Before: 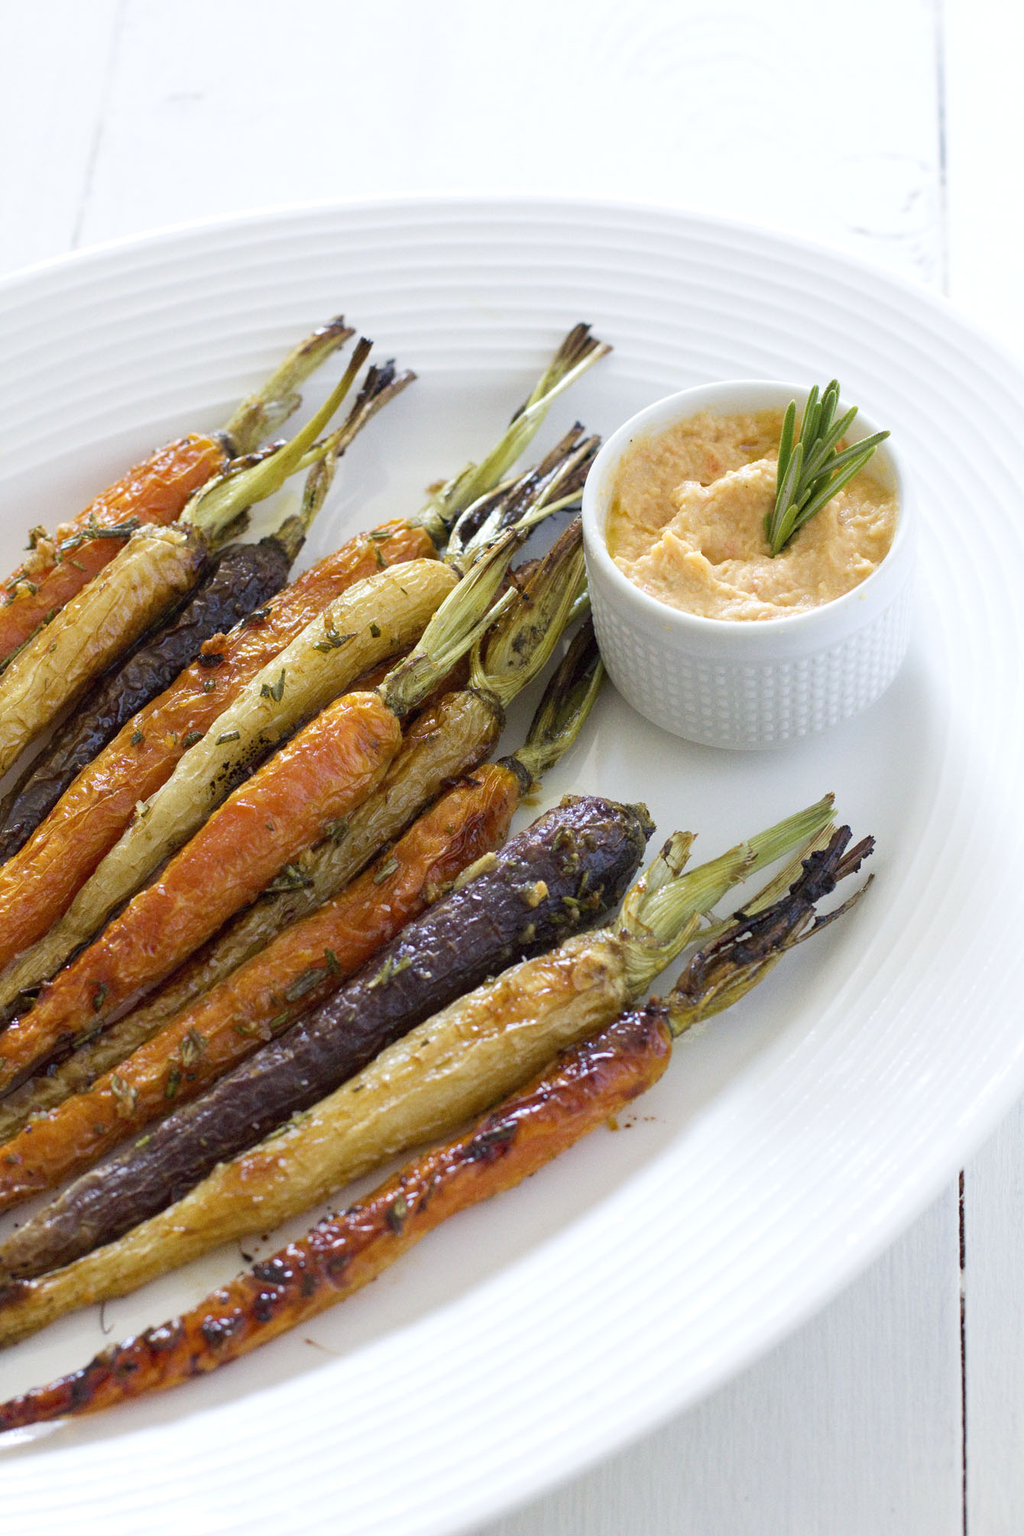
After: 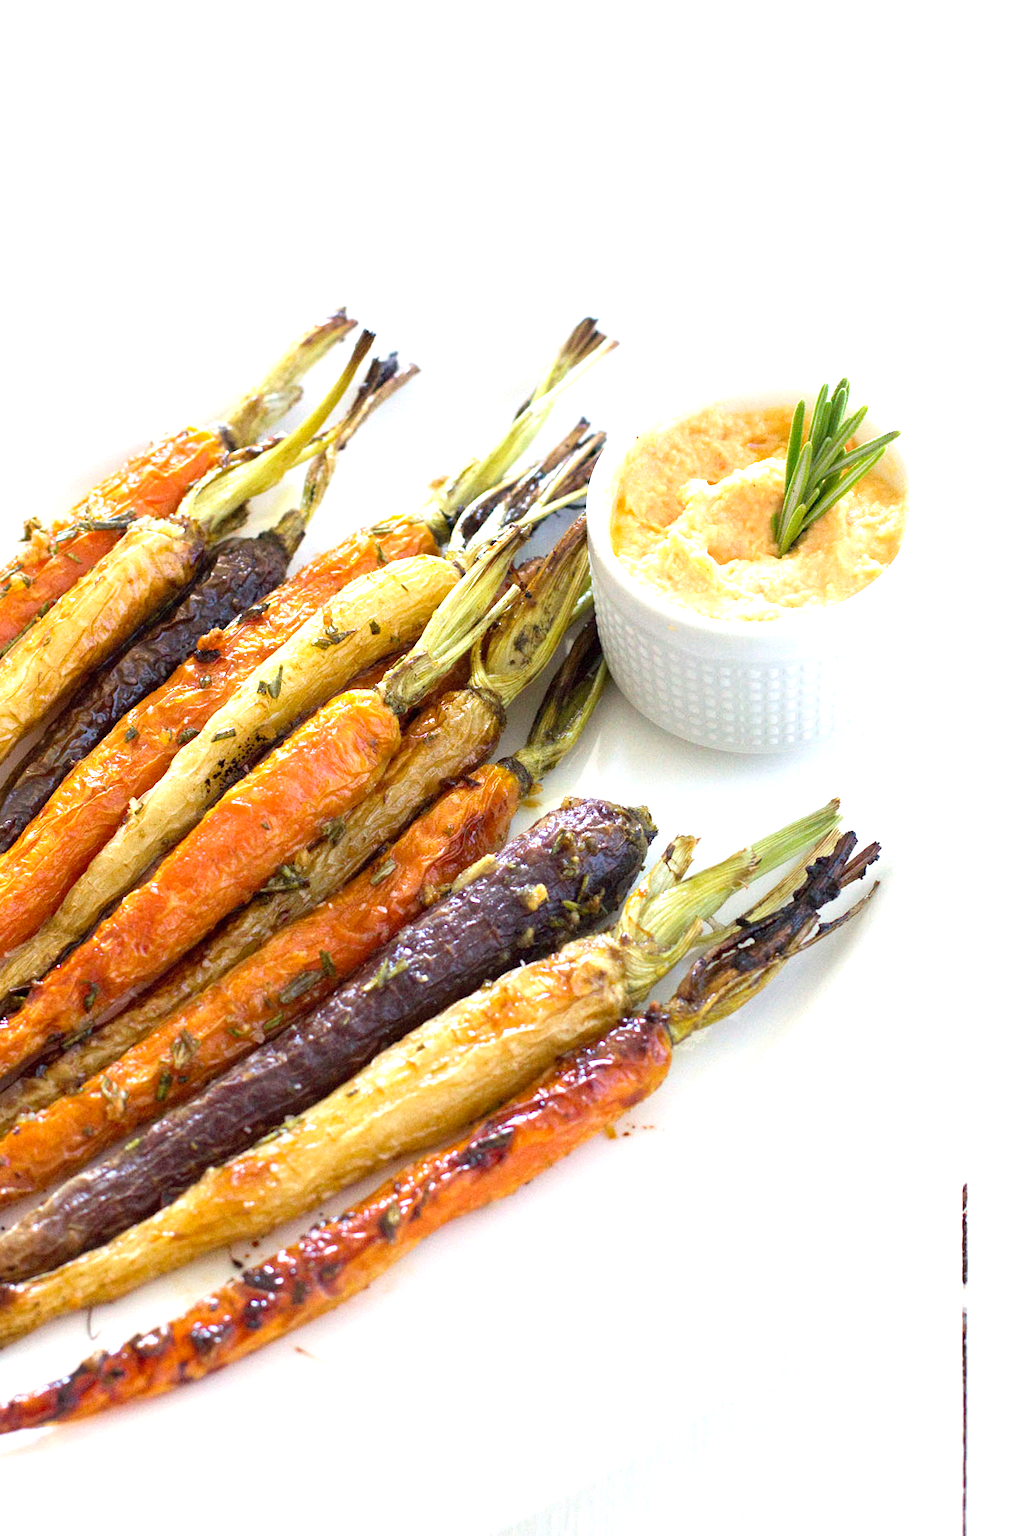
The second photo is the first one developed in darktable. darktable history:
crop and rotate: angle -0.65°
exposure: black level correction 0, exposure 0.951 EV, compensate highlight preservation false
